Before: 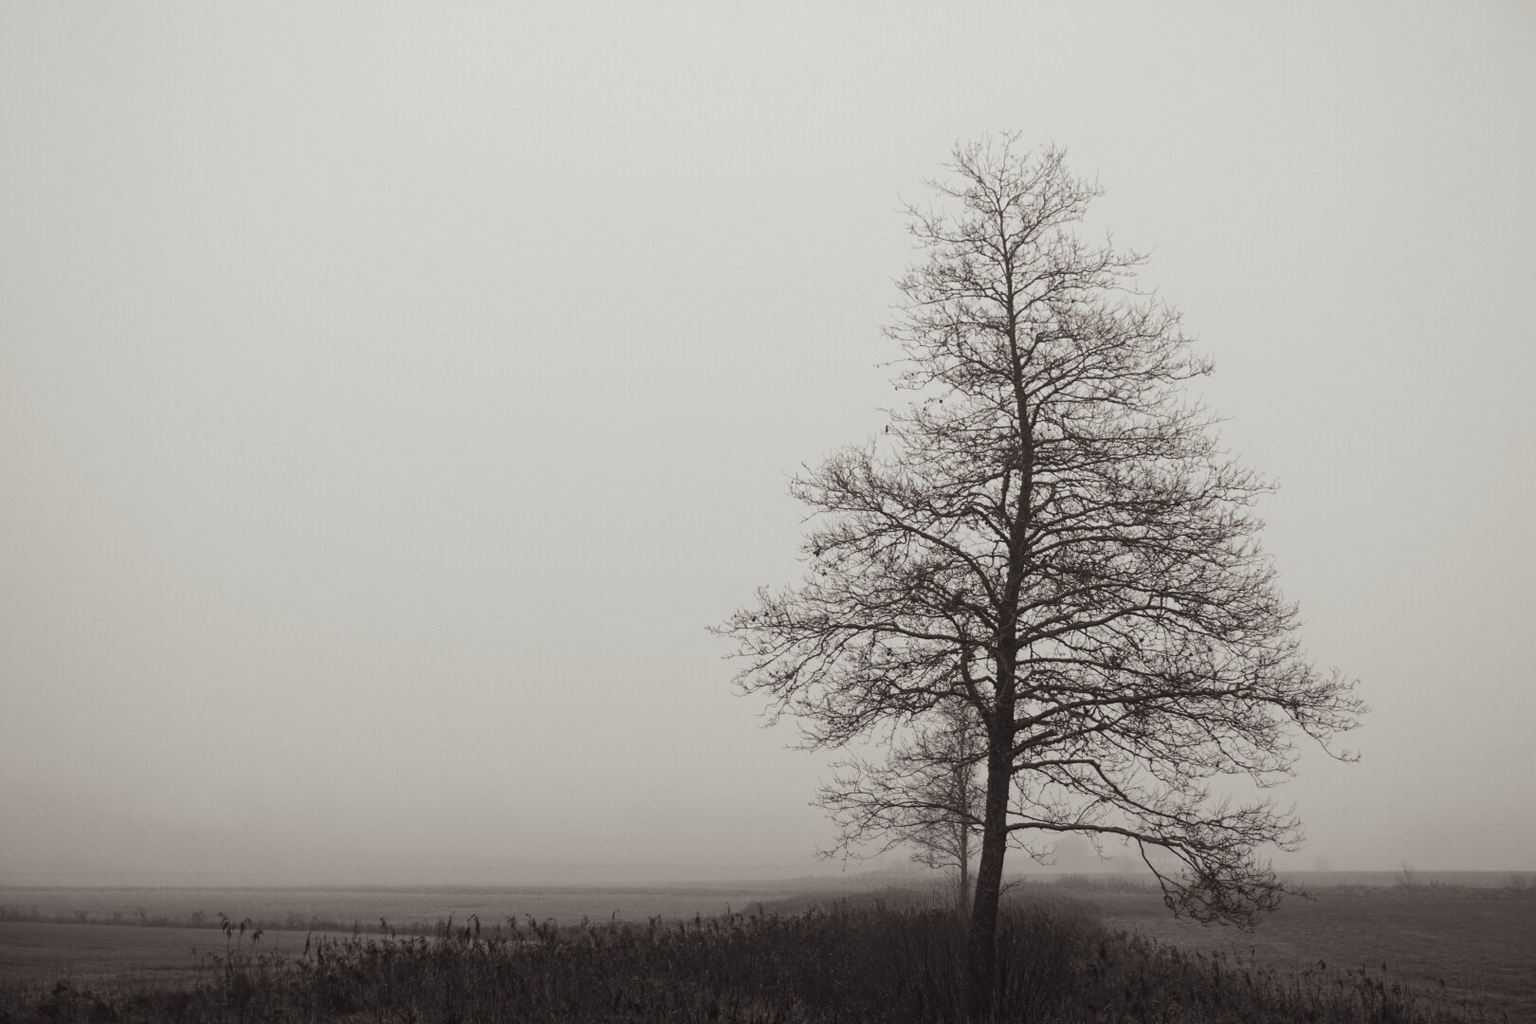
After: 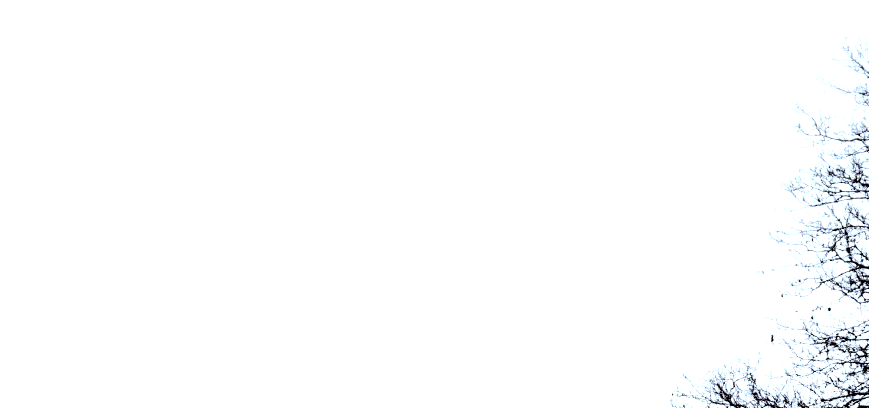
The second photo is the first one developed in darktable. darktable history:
crop: left 10.121%, top 10.631%, right 36.218%, bottom 51.526%
contrast brightness saturation: contrast 0.32, brightness -0.08, saturation 0.17
local contrast: shadows 185%, detail 225%
color correction: highlights a* -0.772, highlights b* -8.92
exposure: black level correction 0.001, exposure 1.646 EV, compensate exposure bias true, compensate highlight preservation false
tone equalizer: on, module defaults
white balance: red 0.924, blue 1.095
